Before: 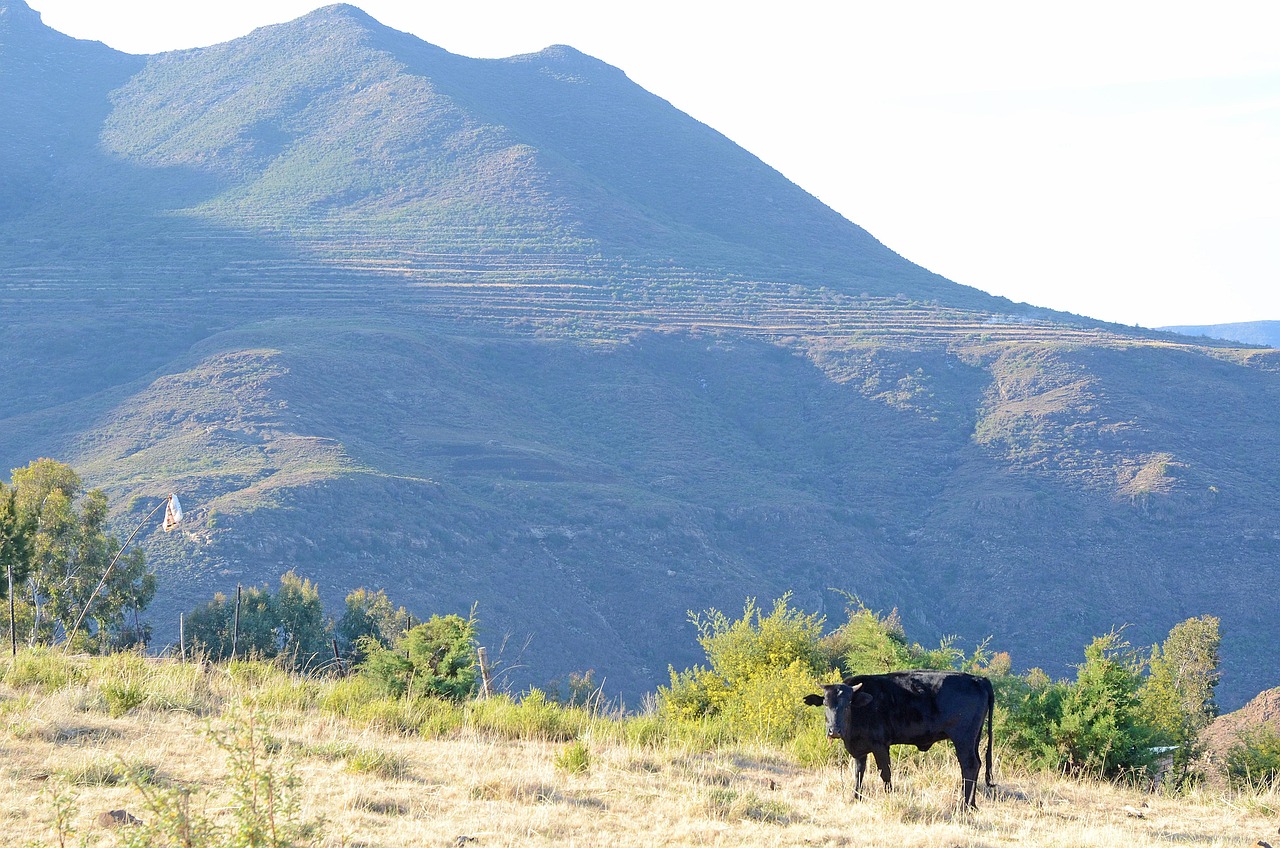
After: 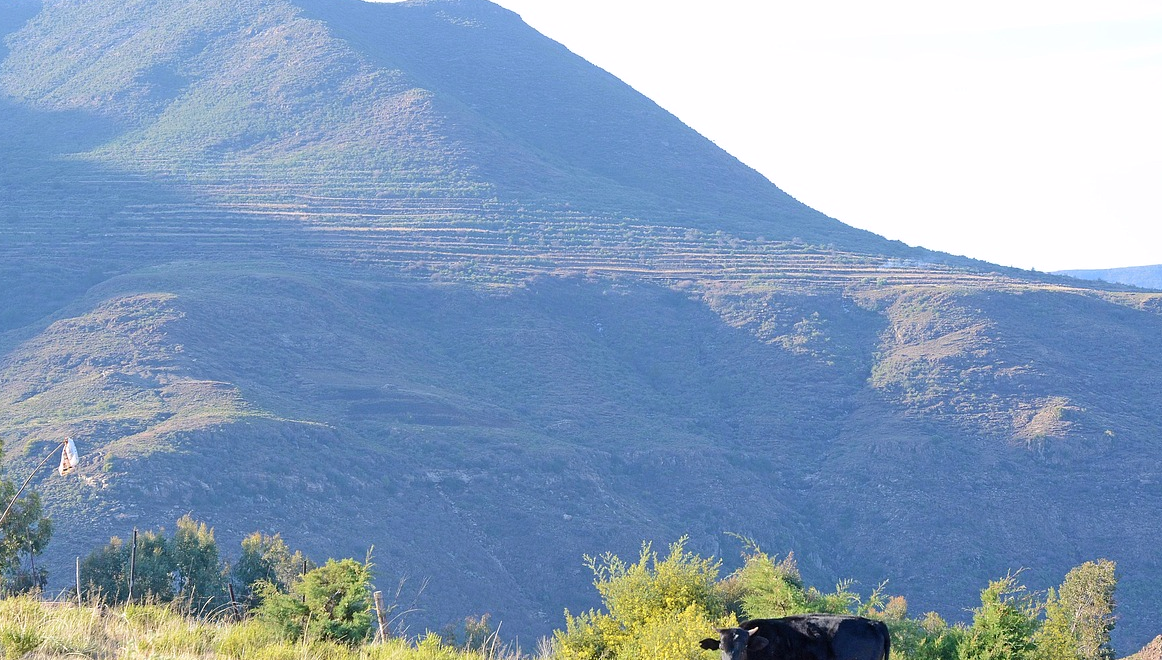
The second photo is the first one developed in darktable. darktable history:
crop: left 8.155%, top 6.611%, bottom 15.385%
white balance: red 1.009, blue 1.027
